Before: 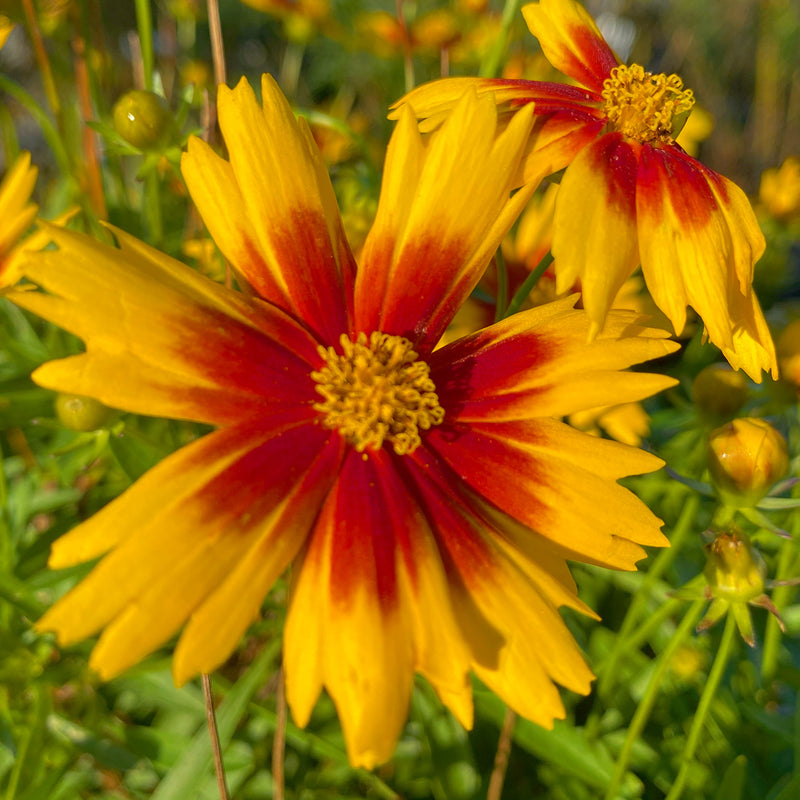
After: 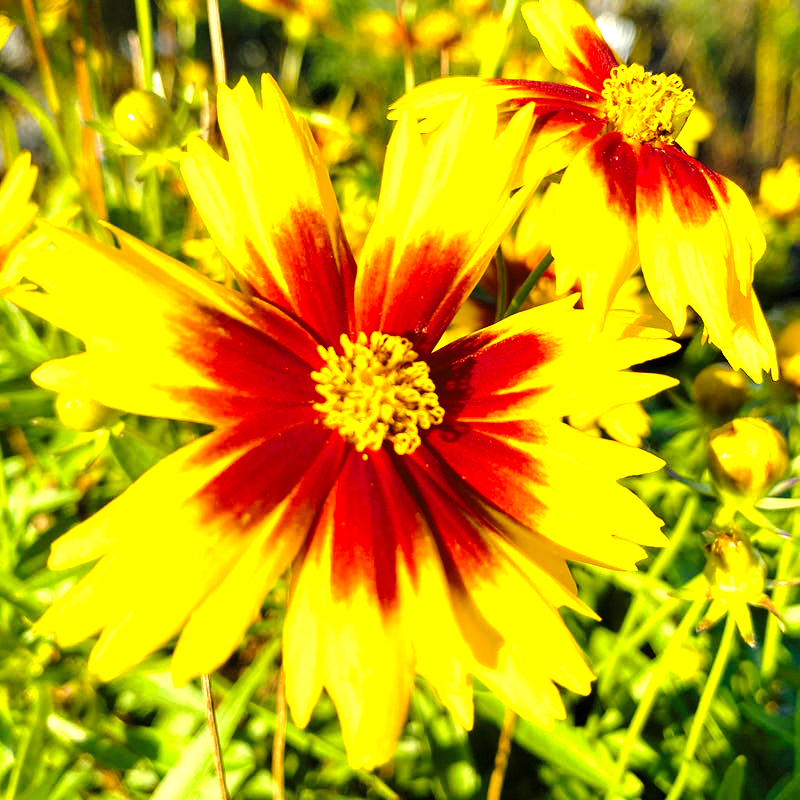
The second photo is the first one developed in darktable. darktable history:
base curve: curves: ch0 [(0, 0) (0.032, 0.037) (0.105, 0.228) (0.435, 0.76) (0.856, 0.983) (1, 1)], preserve colors none
levels: levels [0.044, 0.475, 0.791]
